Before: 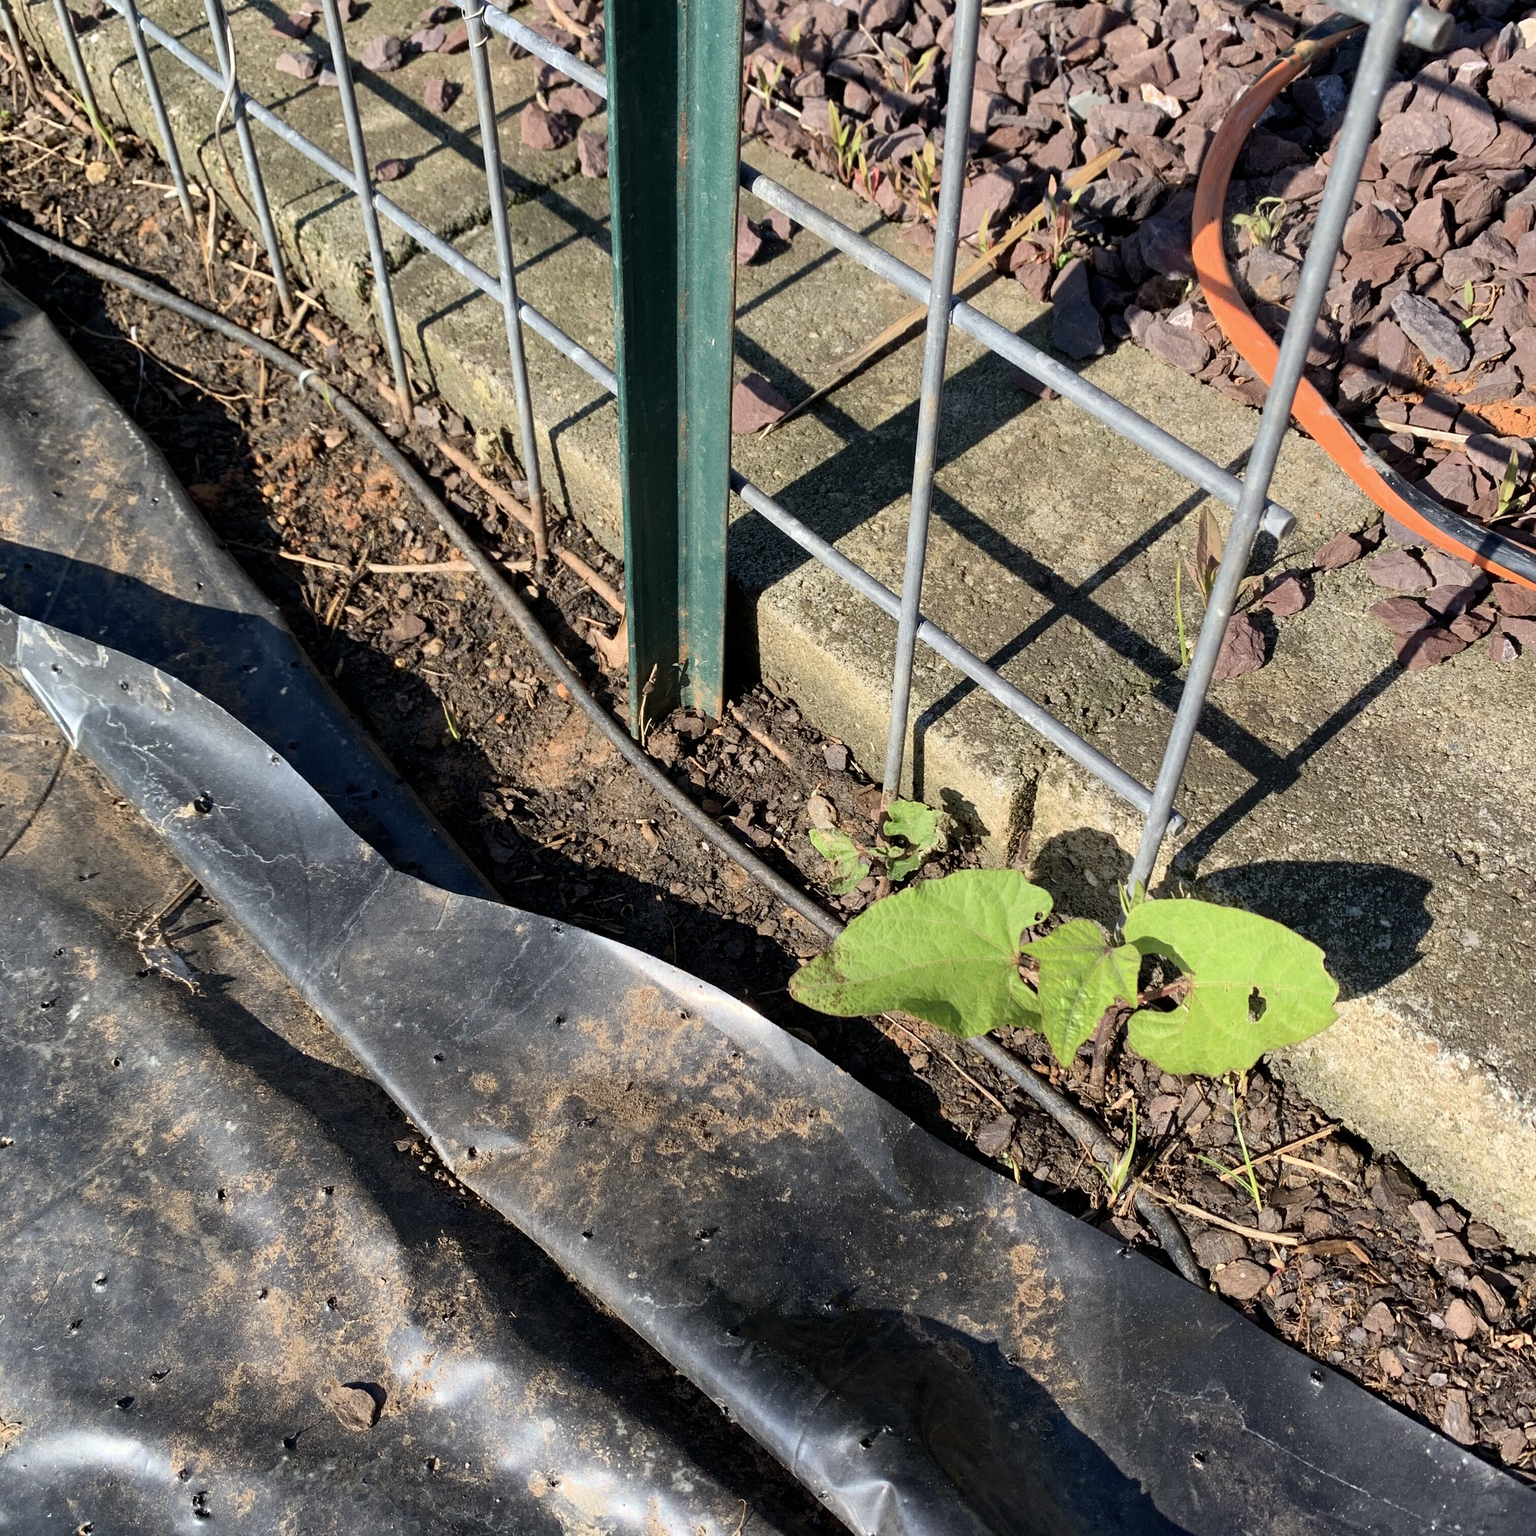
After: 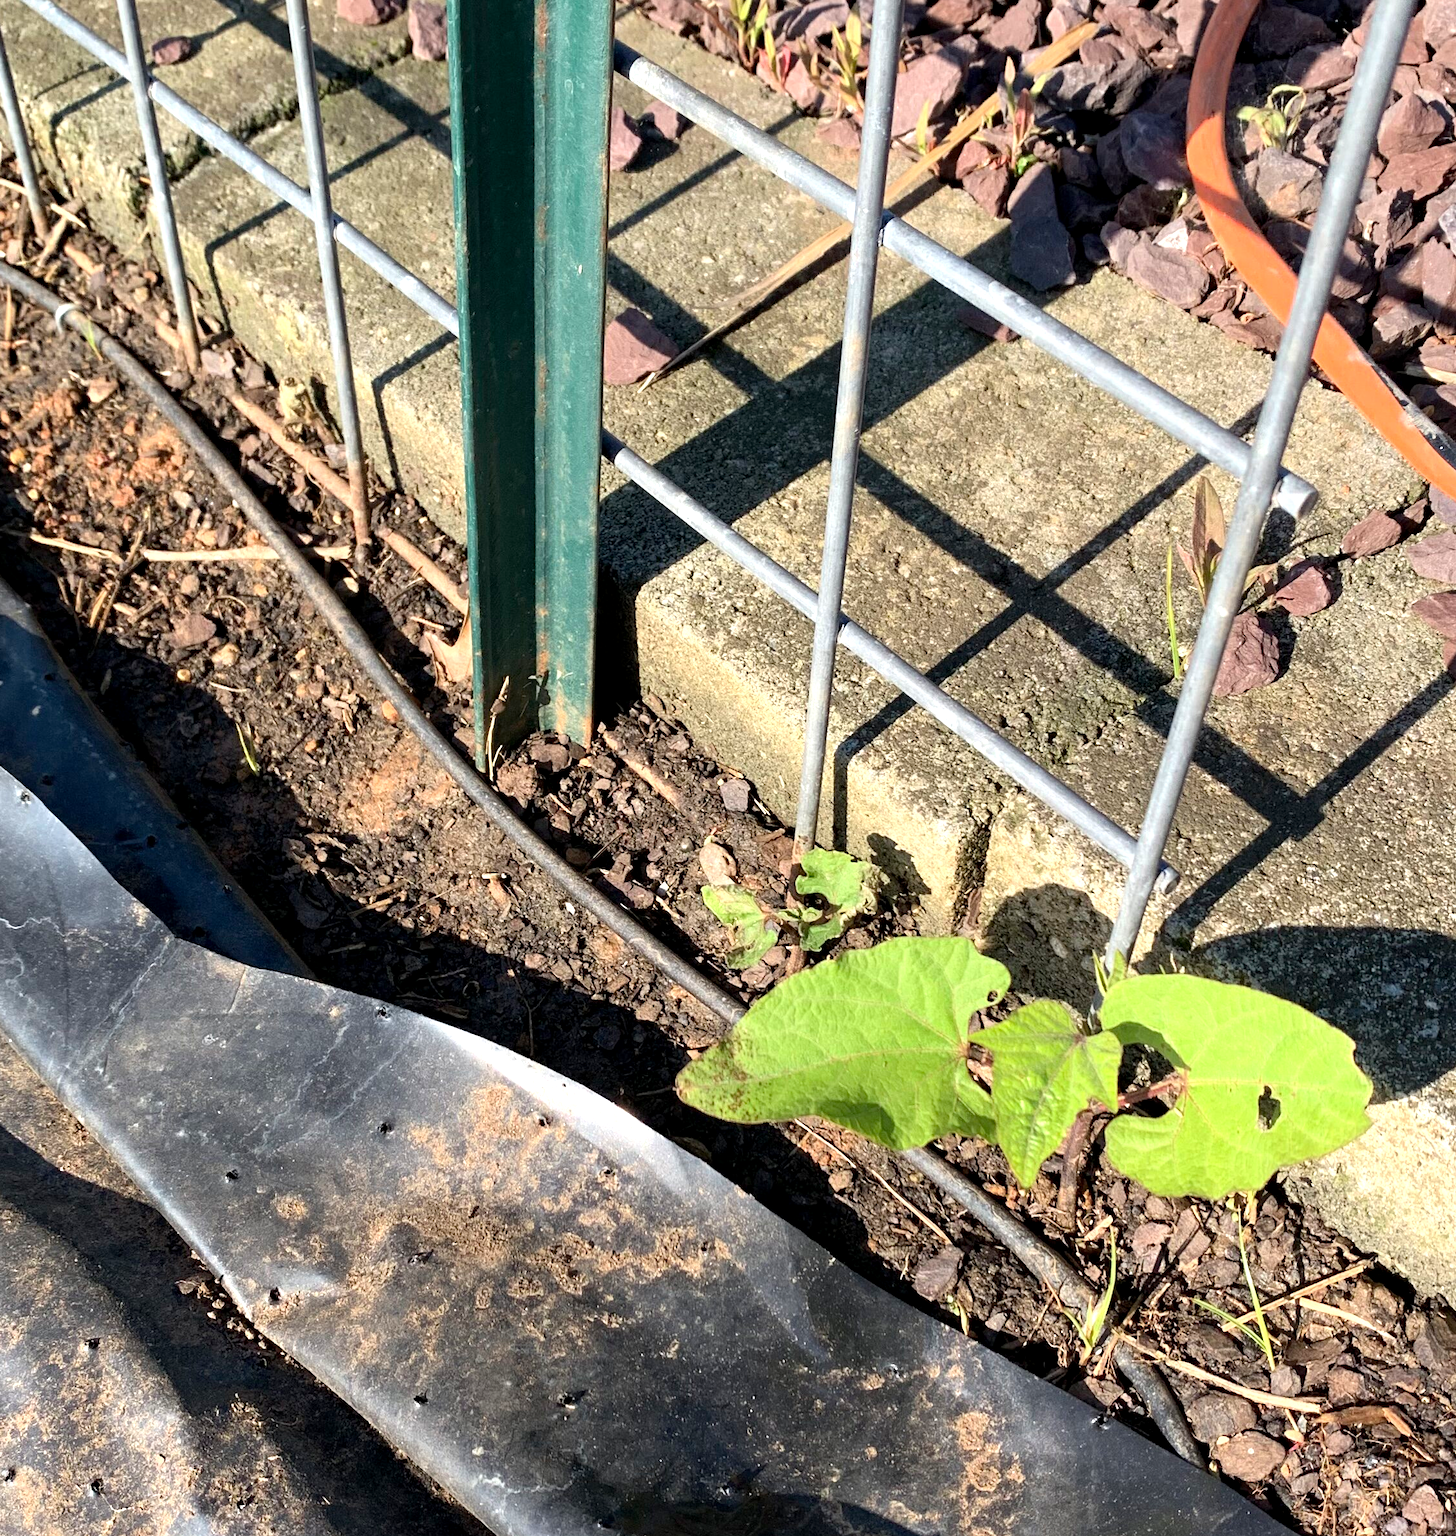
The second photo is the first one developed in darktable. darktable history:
contrast equalizer: octaves 7, y [[0.5, 0.488, 0.462, 0.461, 0.491, 0.5], [0.5 ×6], [0.5 ×6], [0 ×6], [0 ×6]], mix -0.294
exposure: black level correction 0.001, exposure 0.498 EV, compensate exposure bias true, compensate highlight preservation false
crop: left 16.651%, top 8.493%, right 8.452%, bottom 12.501%
